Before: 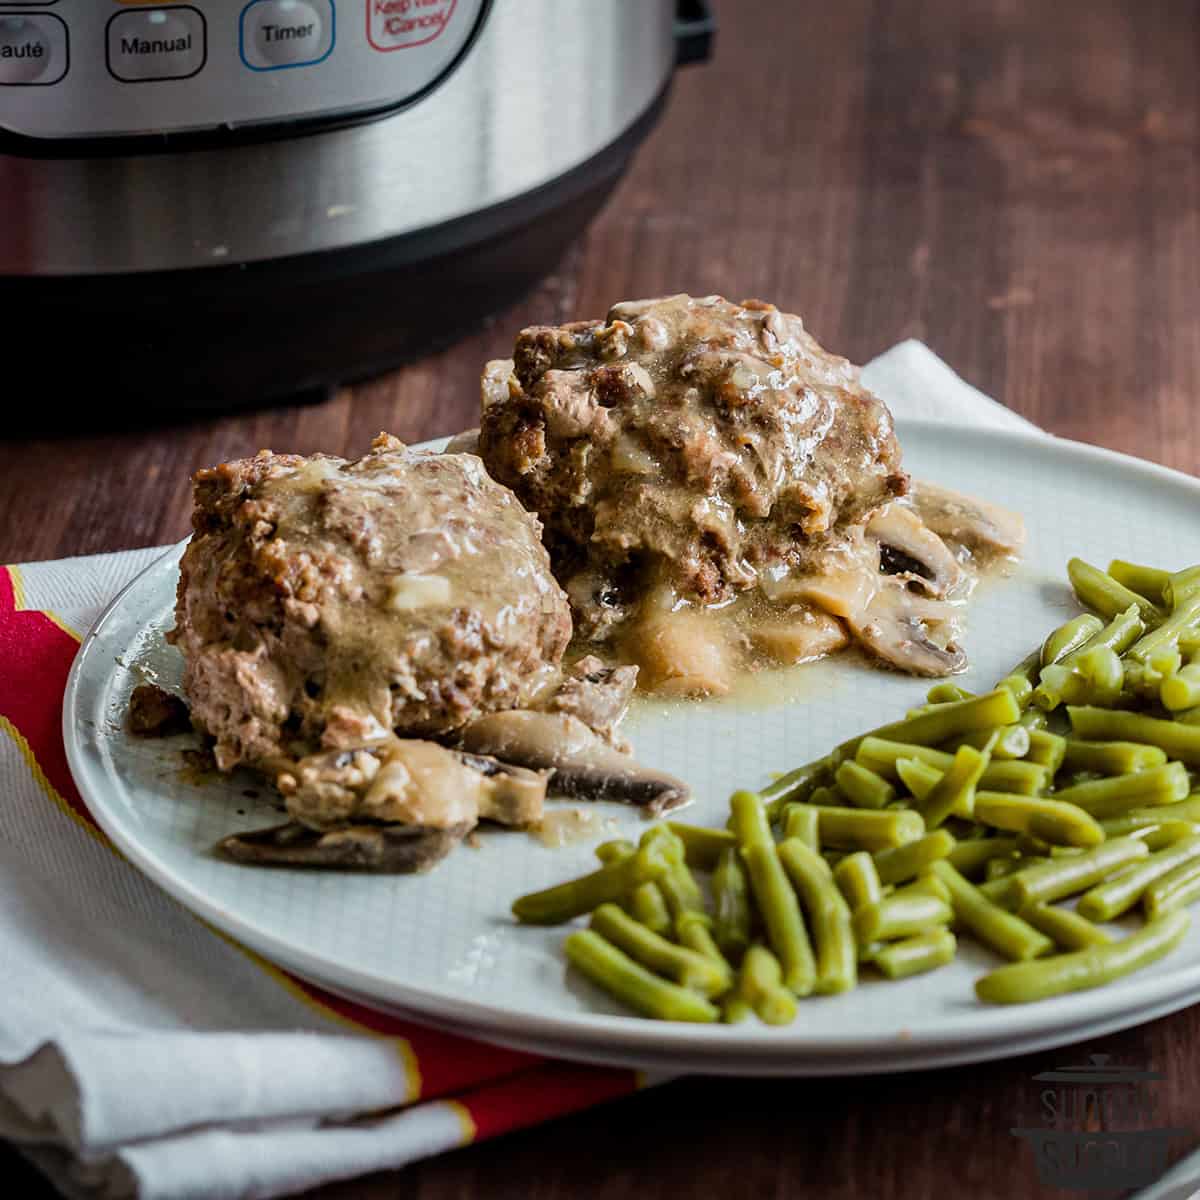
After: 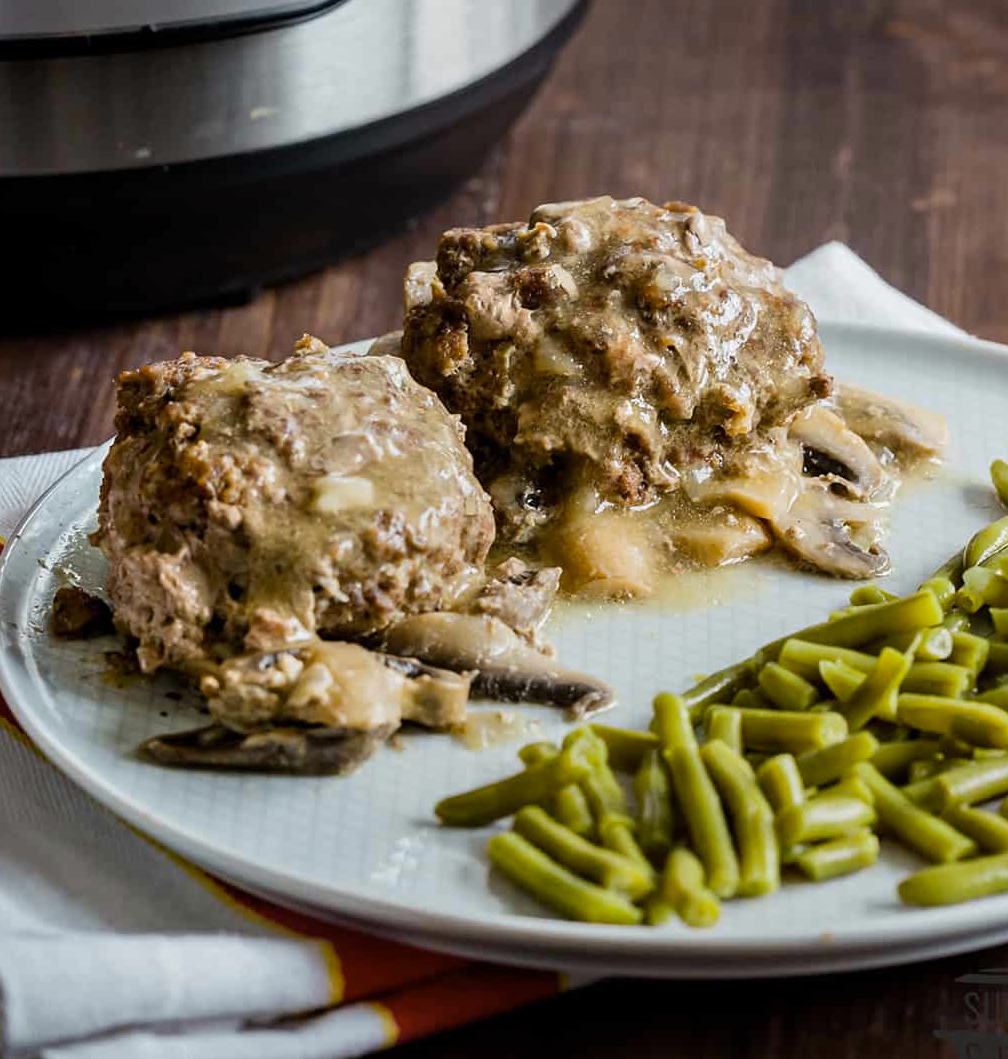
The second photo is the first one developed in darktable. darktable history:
crop: left 6.446%, top 8.188%, right 9.538%, bottom 3.548%
color contrast: green-magenta contrast 0.8, blue-yellow contrast 1.1, unbound 0
